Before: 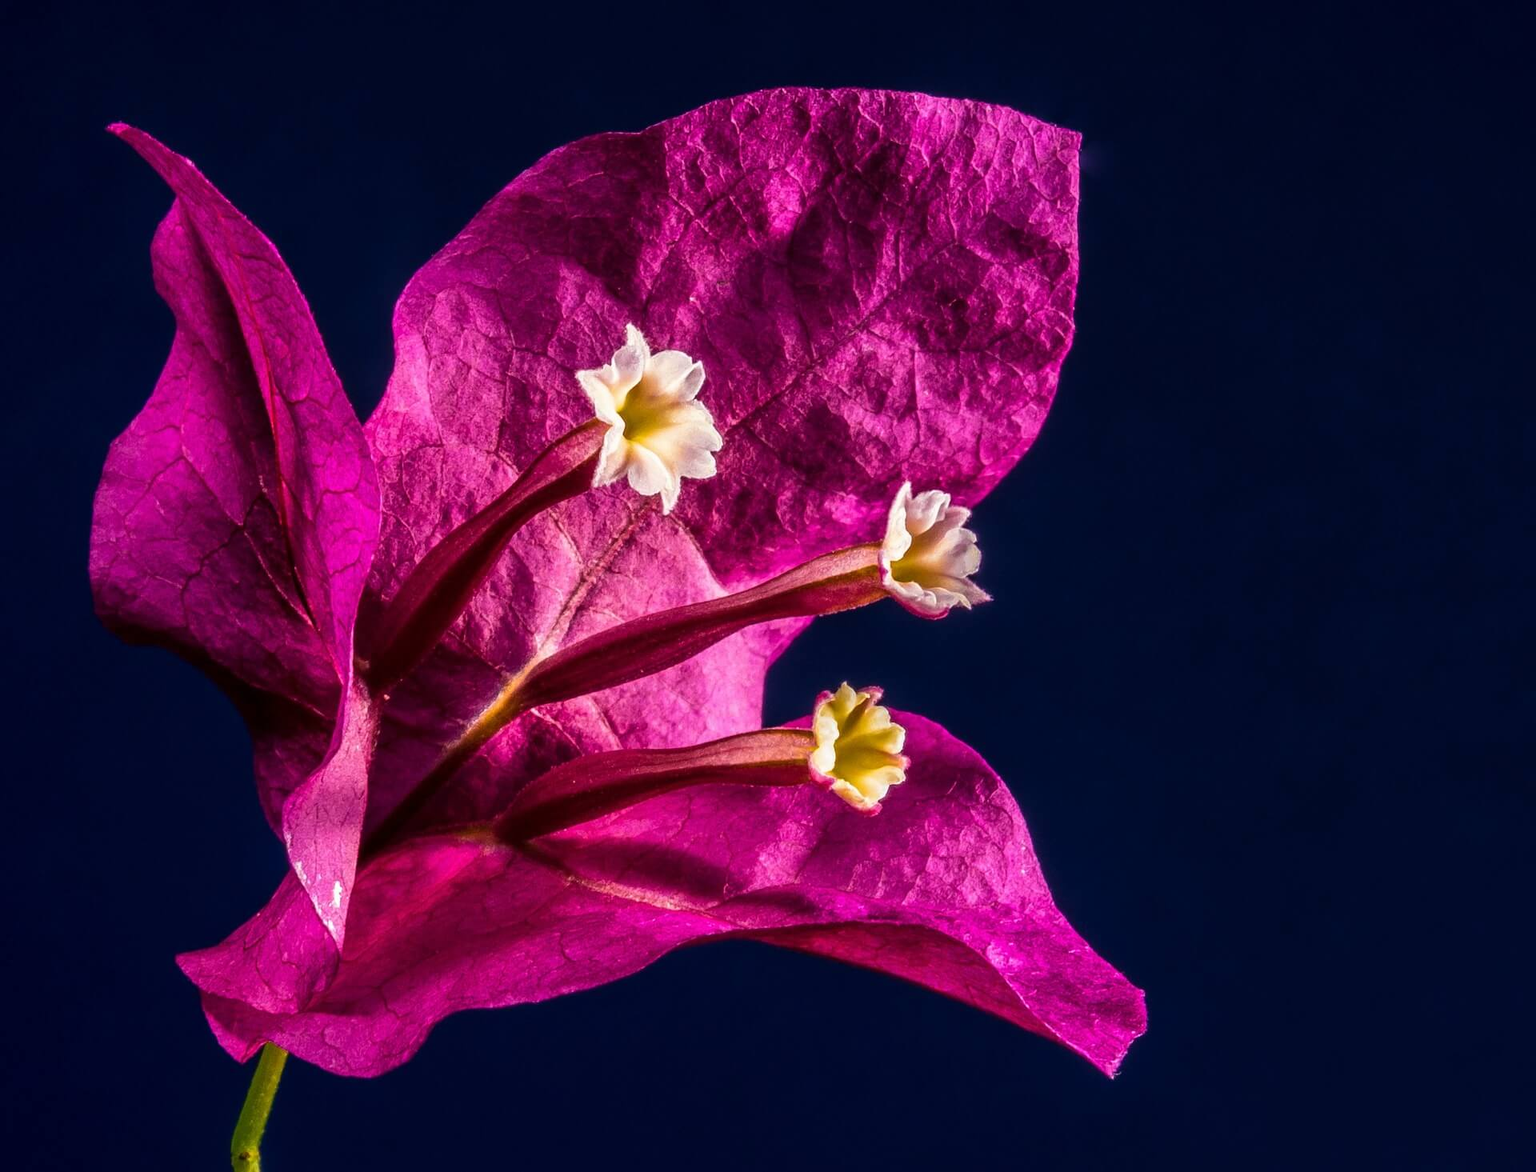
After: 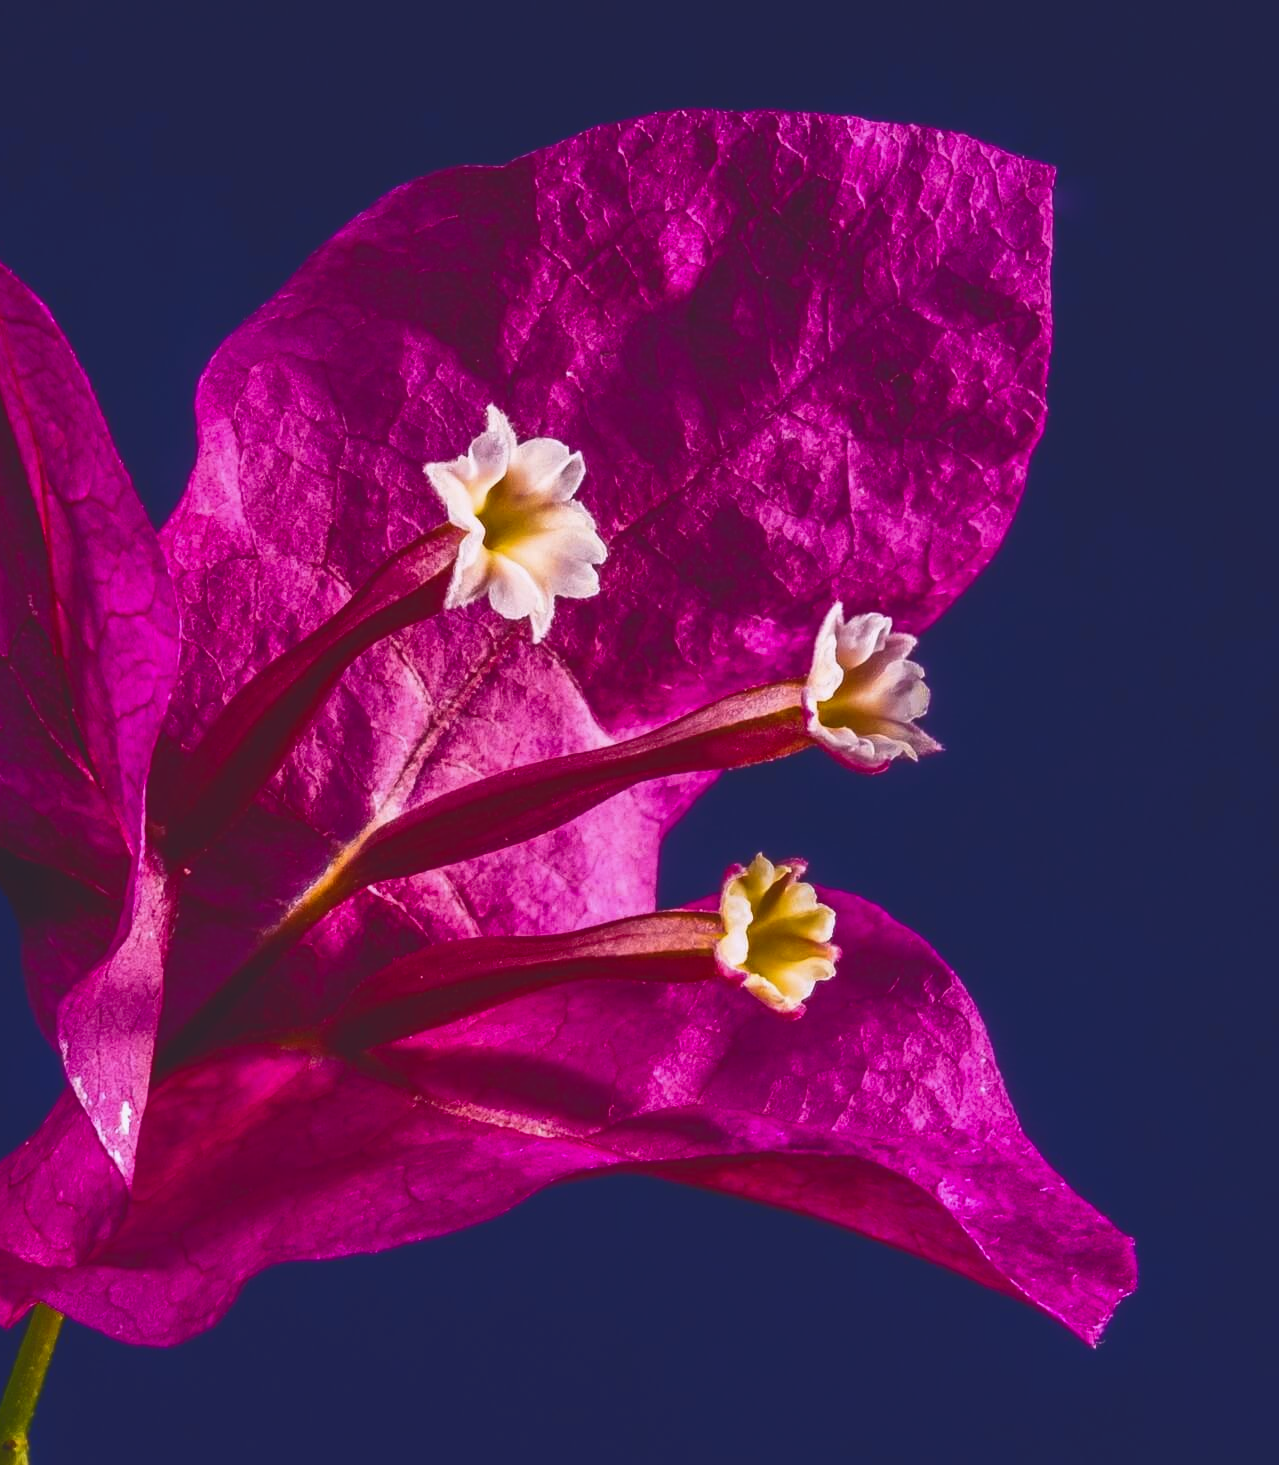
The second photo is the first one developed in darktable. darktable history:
crop: left 15.419%, right 17.914%
tone curve: curves: ch0 [(0, 0.142) (0.384, 0.314) (0.752, 0.711) (0.991, 0.95)]; ch1 [(0.006, 0.129) (0.346, 0.384) (1, 1)]; ch2 [(0.003, 0.057) (0.261, 0.248) (1, 1)], color space Lab, independent channels
